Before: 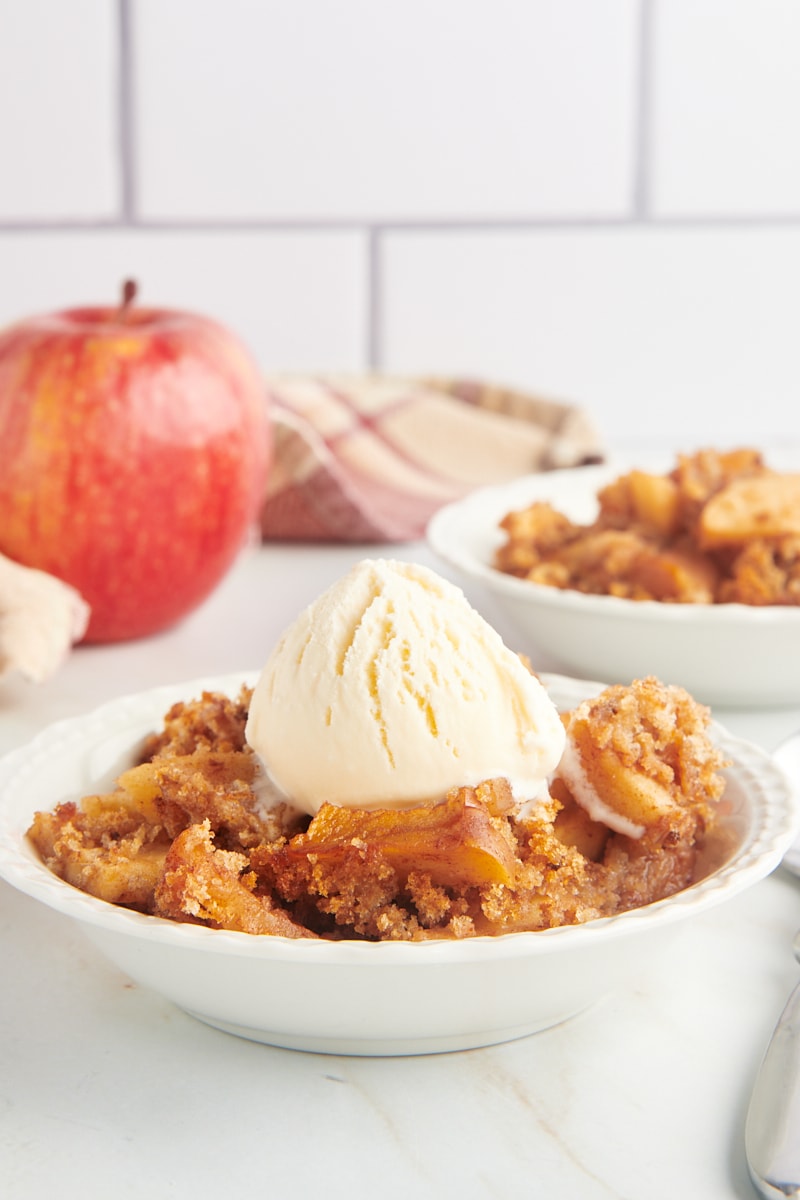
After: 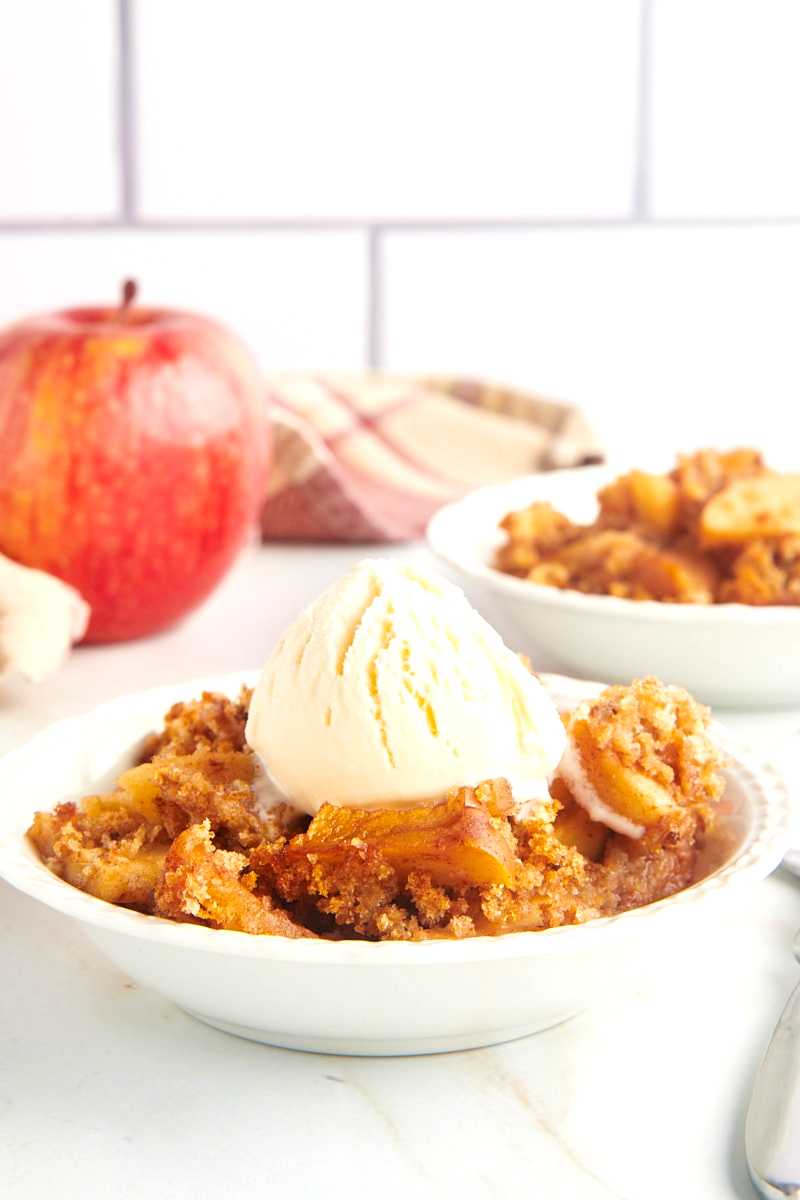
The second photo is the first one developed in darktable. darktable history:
color balance rgb: linear chroma grading › global chroma 0.381%, perceptual saturation grading › global saturation 1.389%, perceptual saturation grading › highlights -2.141%, perceptual saturation grading › mid-tones 4.36%, perceptual saturation grading › shadows 8.494%, perceptual brilliance grading › highlights 7.896%, perceptual brilliance grading › mid-tones 3.225%, perceptual brilliance grading › shadows 1.809%, global vibrance 20%
